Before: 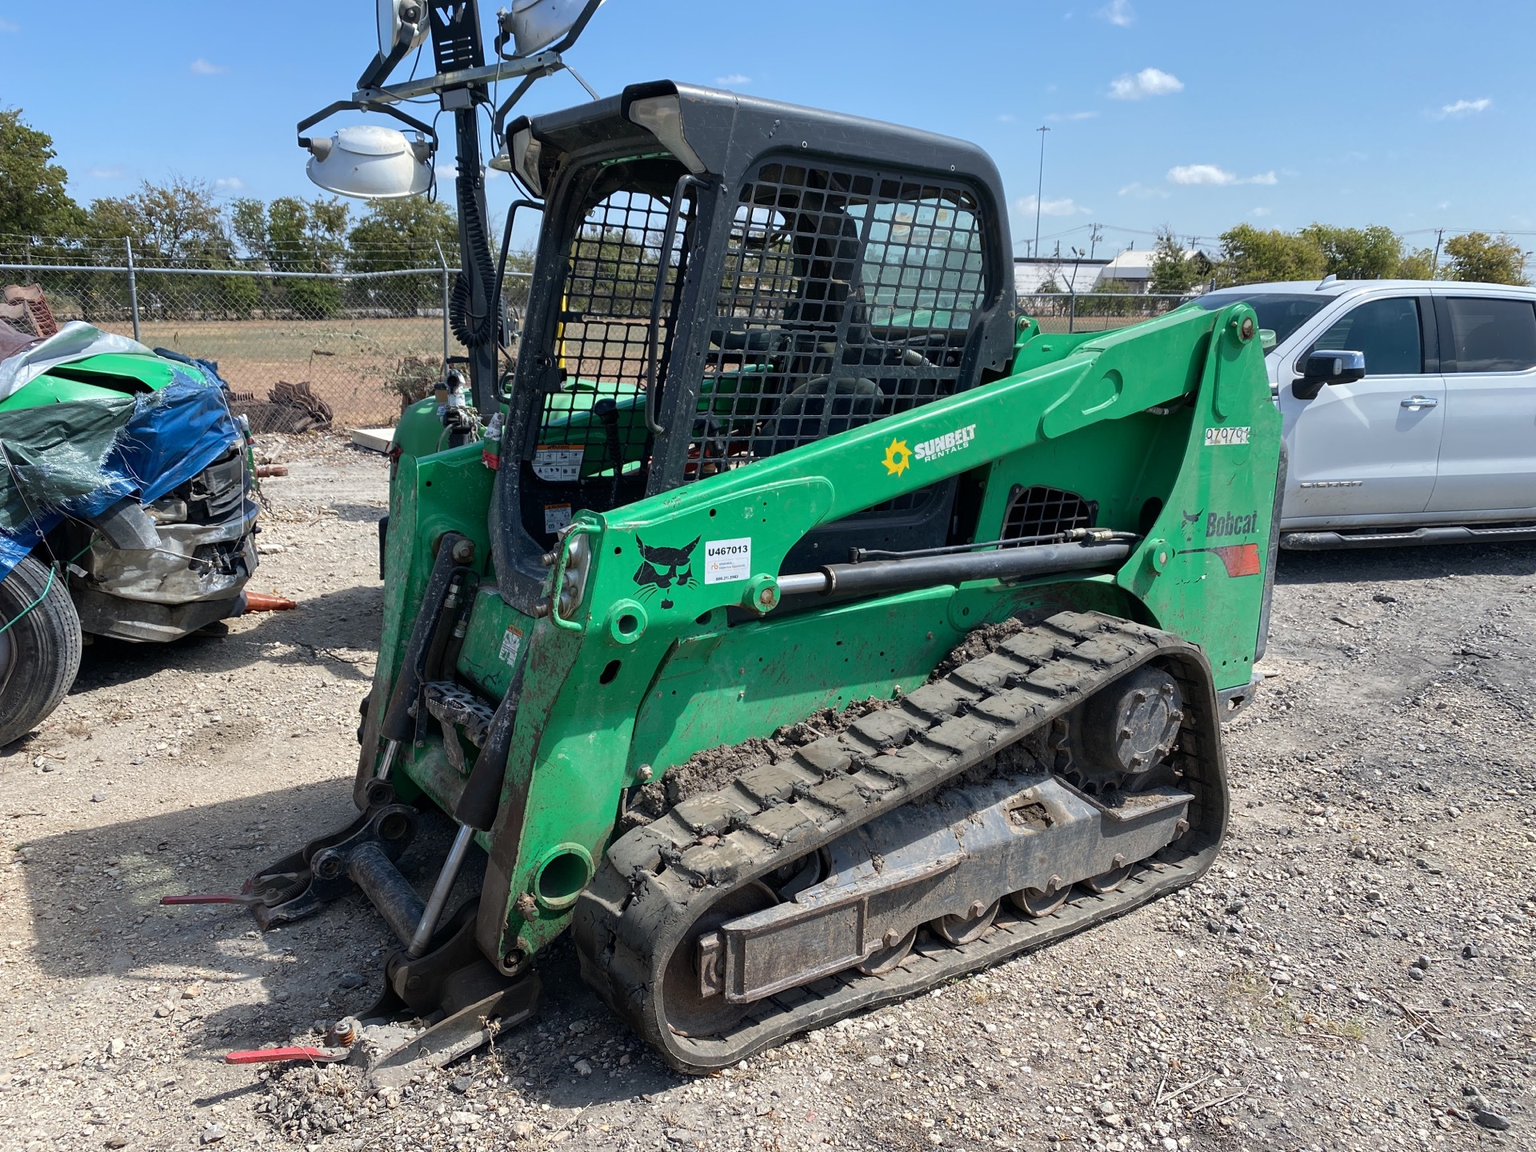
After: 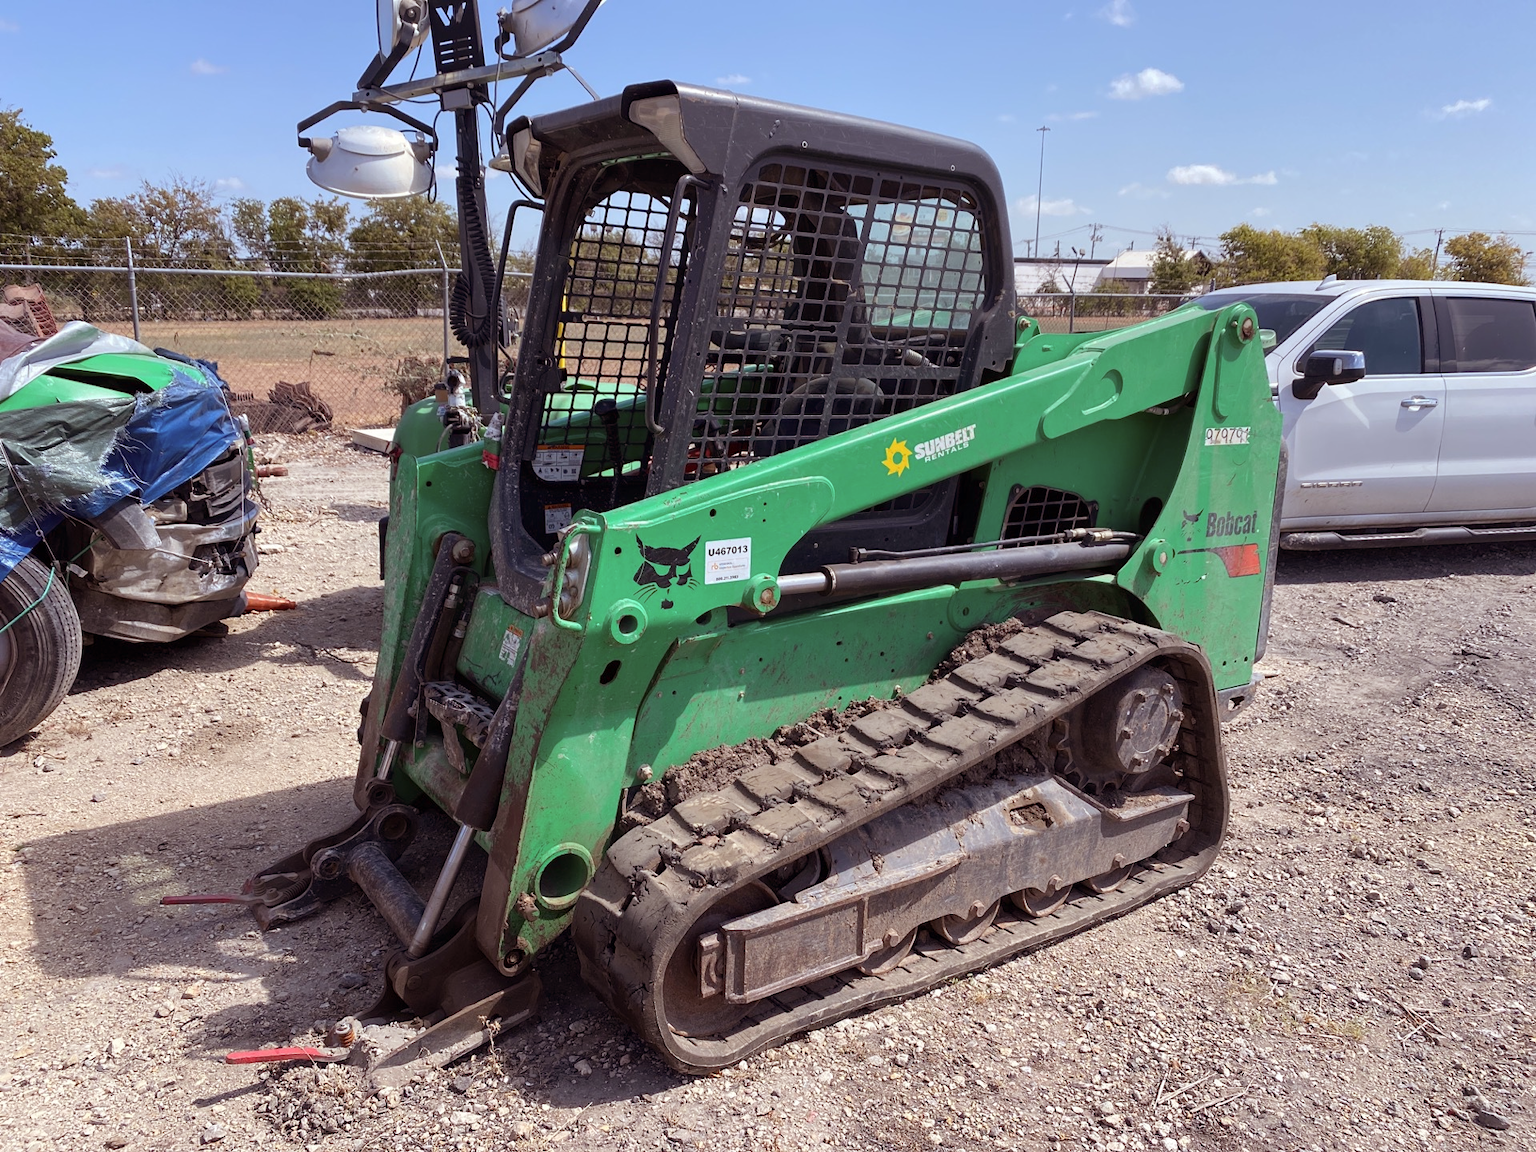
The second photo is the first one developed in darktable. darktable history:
rgb levels: mode RGB, independent channels, levels [[0, 0.474, 1], [0, 0.5, 1], [0, 0.5, 1]]
exposure: compensate highlight preservation false
base curve: exposure shift 0, preserve colors none
